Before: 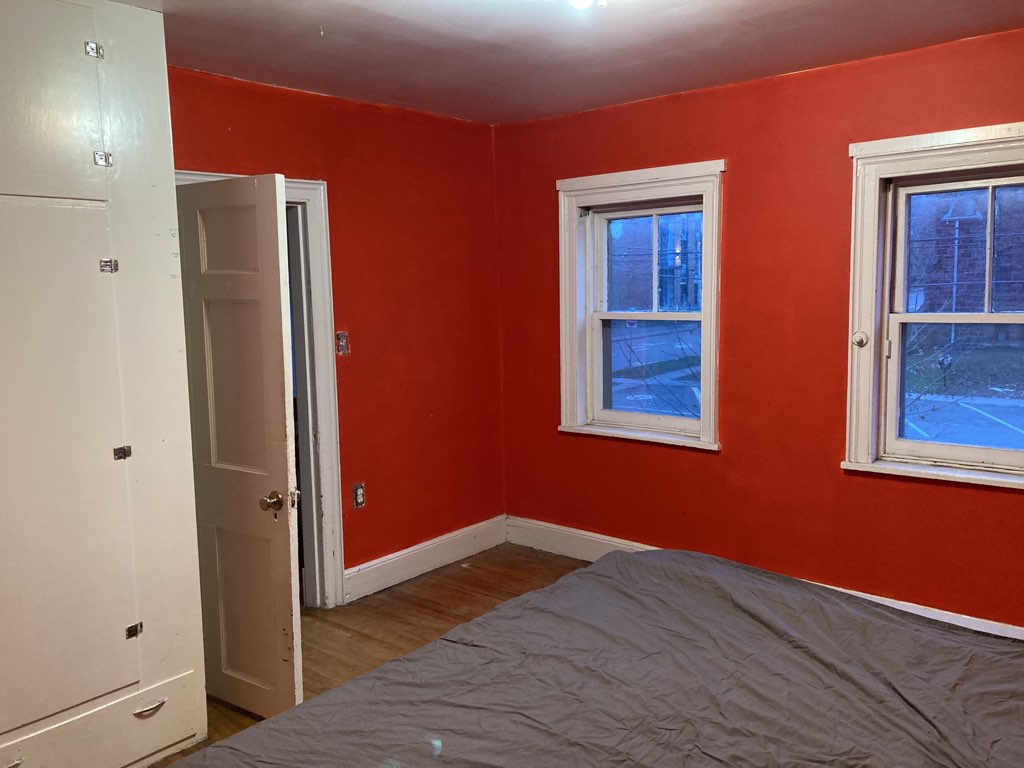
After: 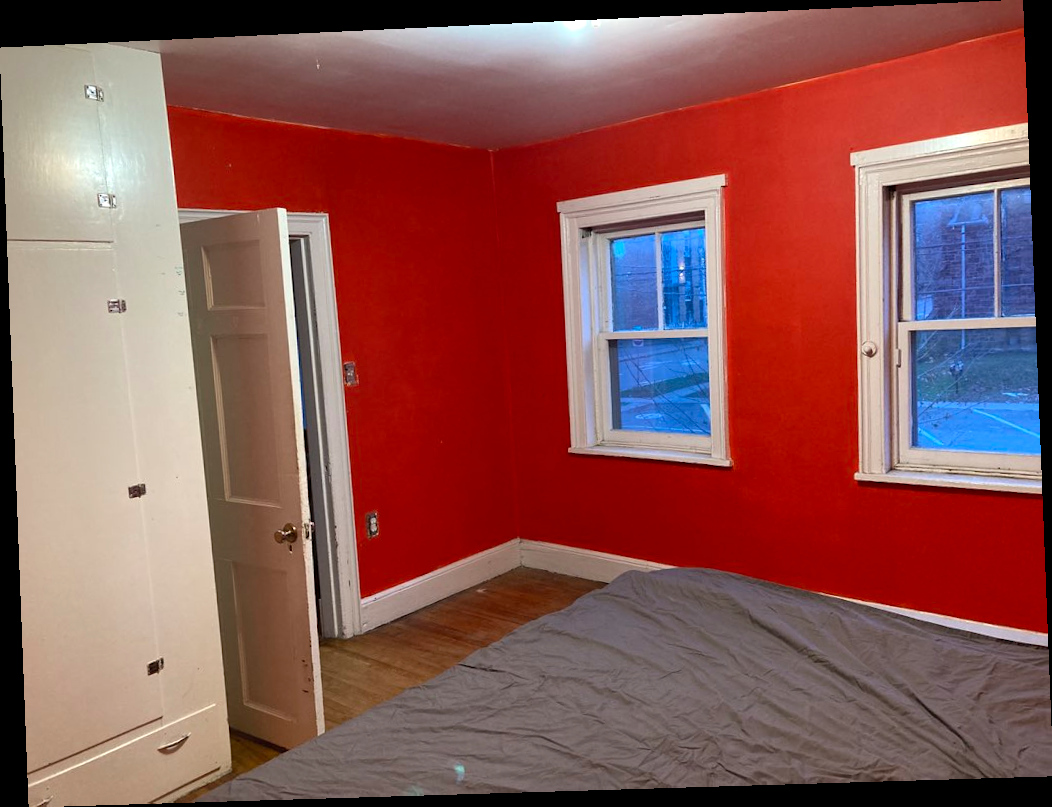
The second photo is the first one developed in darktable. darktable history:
rotate and perspective: rotation -2.22°, lens shift (horizontal) -0.022, automatic cropping off
levels: levels [0, 0.48, 0.961]
